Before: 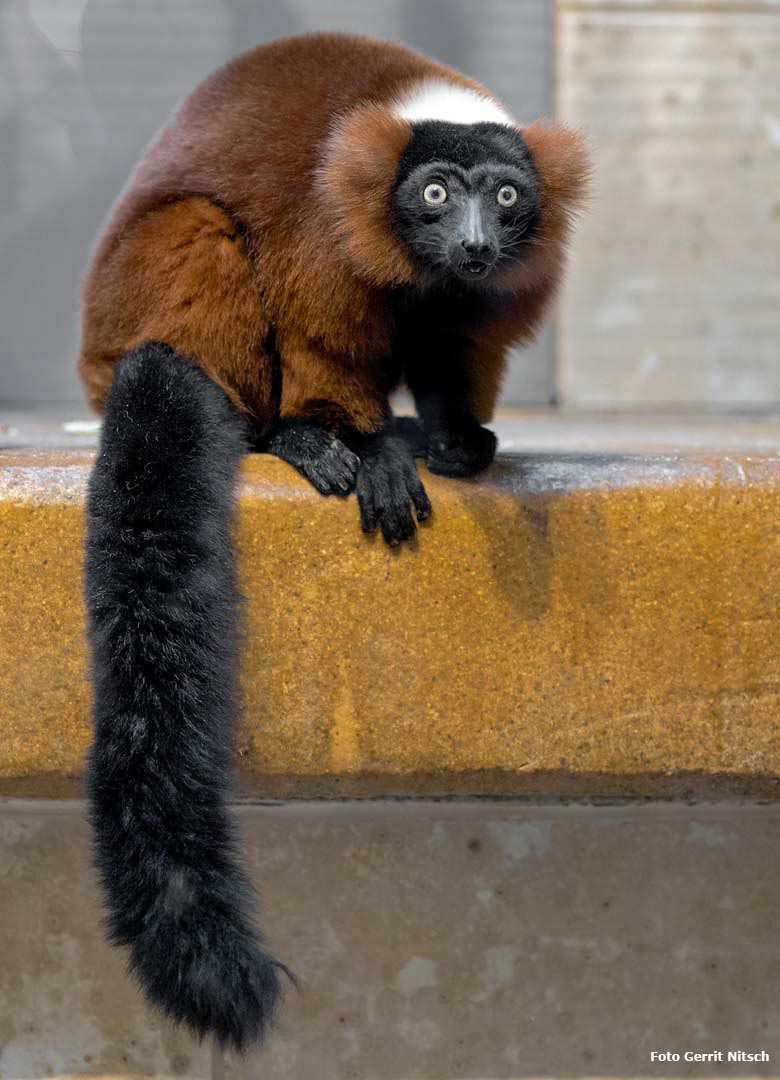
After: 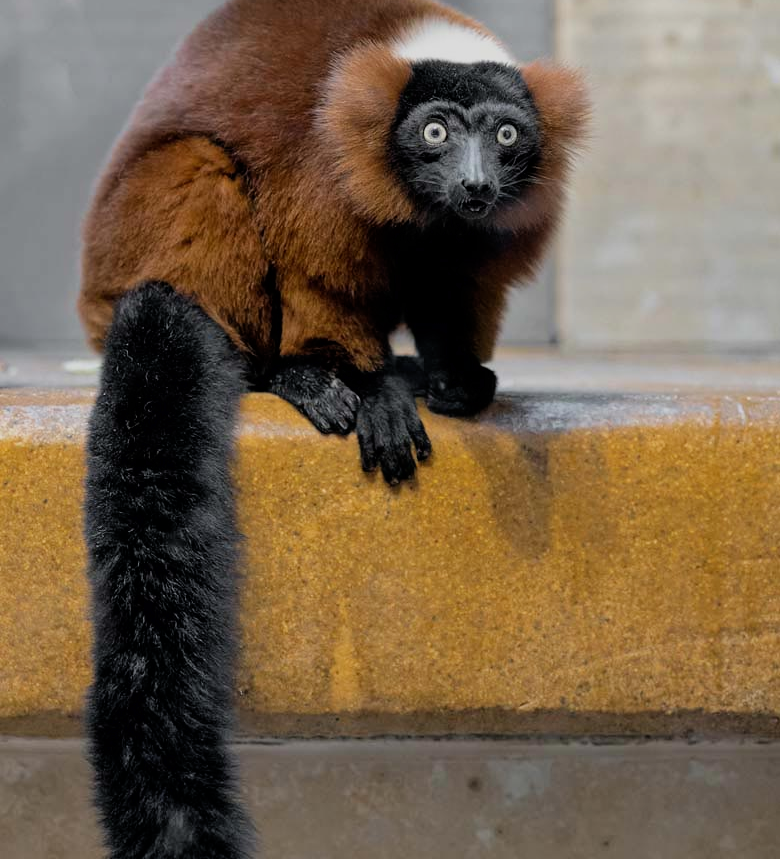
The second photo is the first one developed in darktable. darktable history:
crop and rotate: top 5.657%, bottom 14.748%
filmic rgb: black relative exposure -8.02 EV, white relative exposure 3.95 EV, hardness 4.11, contrast 0.986, color science v6 (2022)
